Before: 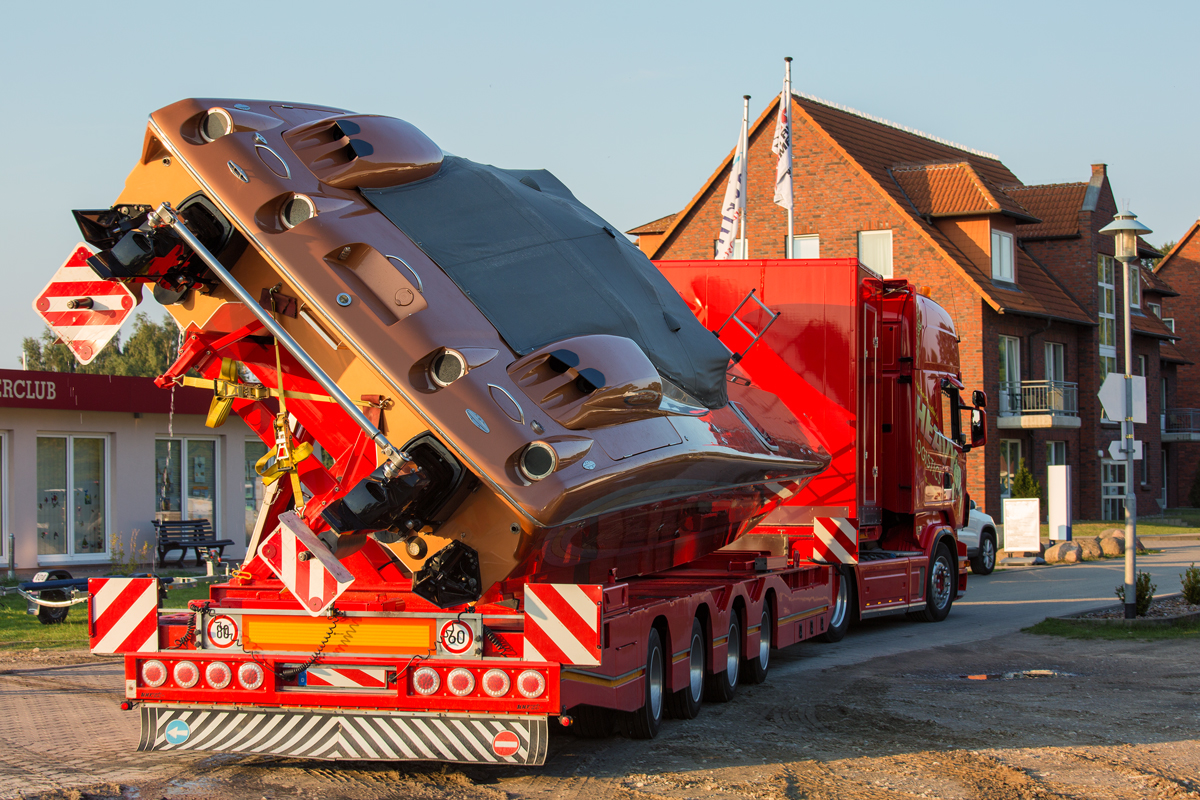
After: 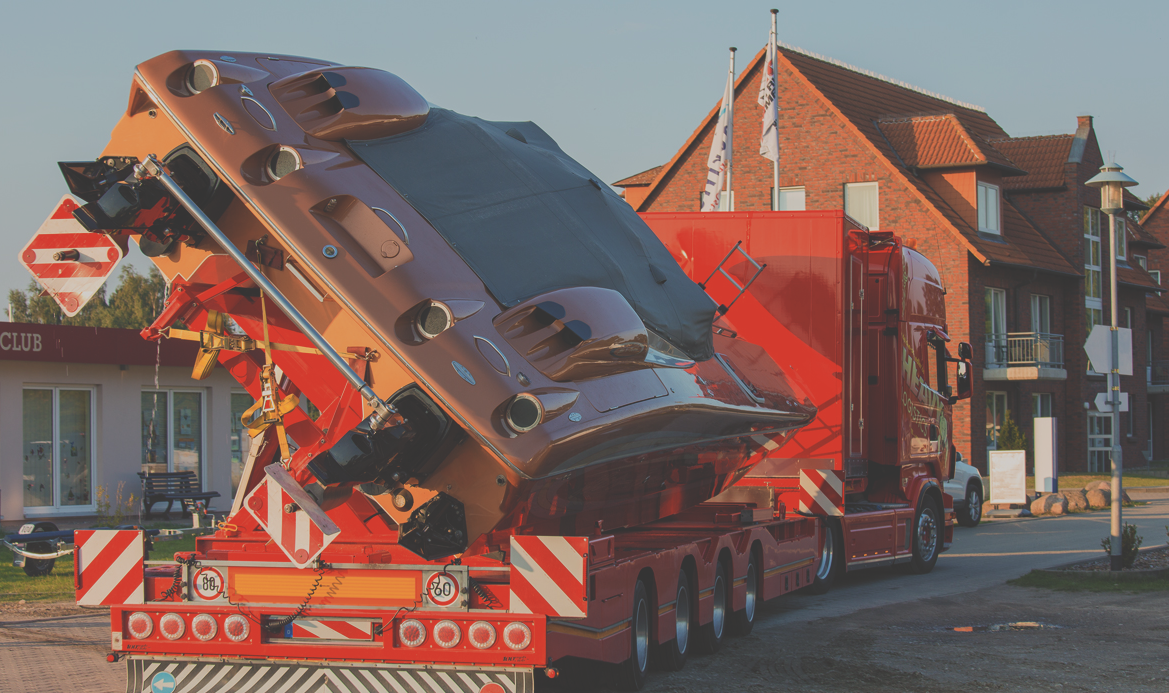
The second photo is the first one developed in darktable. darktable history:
contrast brightness saturation: contrast -0.116
crop: left 1.244%, top 6.099%, right 1.338%, bottom 7.195%
color zones: curves: ch1 [(0, 0.455) (0.063, 0.455) (0.286, 0.495) (0.429, 0.5) (0.571, 0.5) (0.714, 0.5) (0.857, 0.5) (1, 0.455)]; ch2 [(0, 0.532) (0.063, 0.521) (0.233, 0.447) (0.429, 0.489) (0.571, 0.5) (0.714, 0.5) (0.857, 0.5) (1, 0.532)]
exposure: black level correction -0.036, exposure -0.496 EV, compensate exposure bias true, compensate highlight preservation false
